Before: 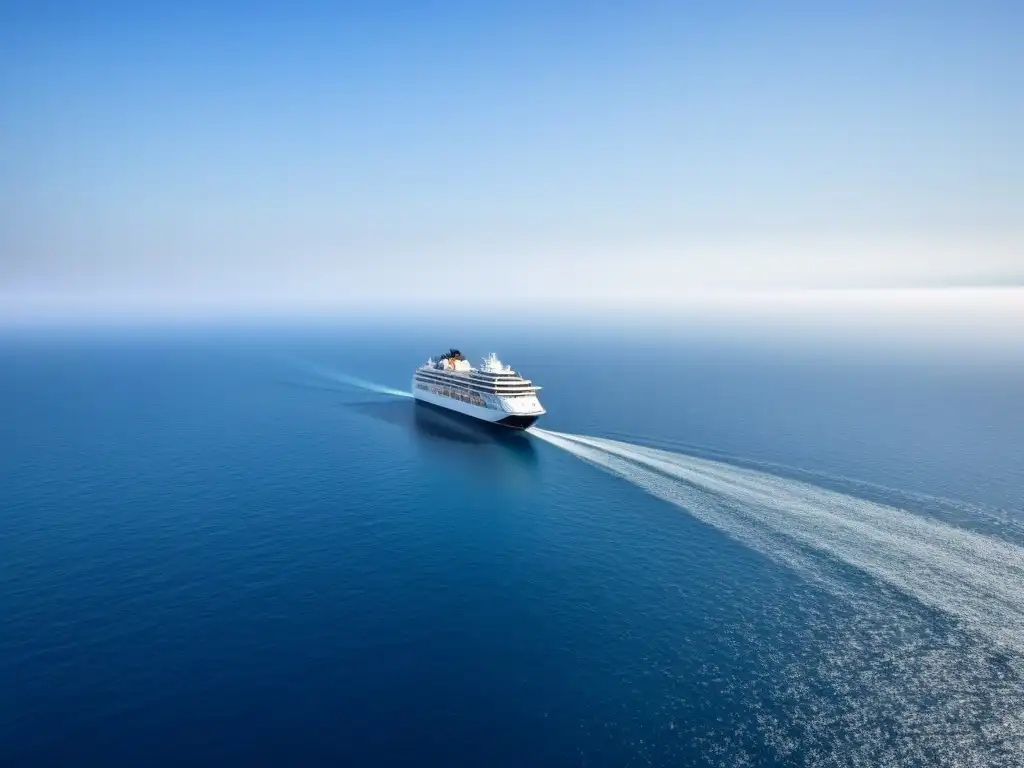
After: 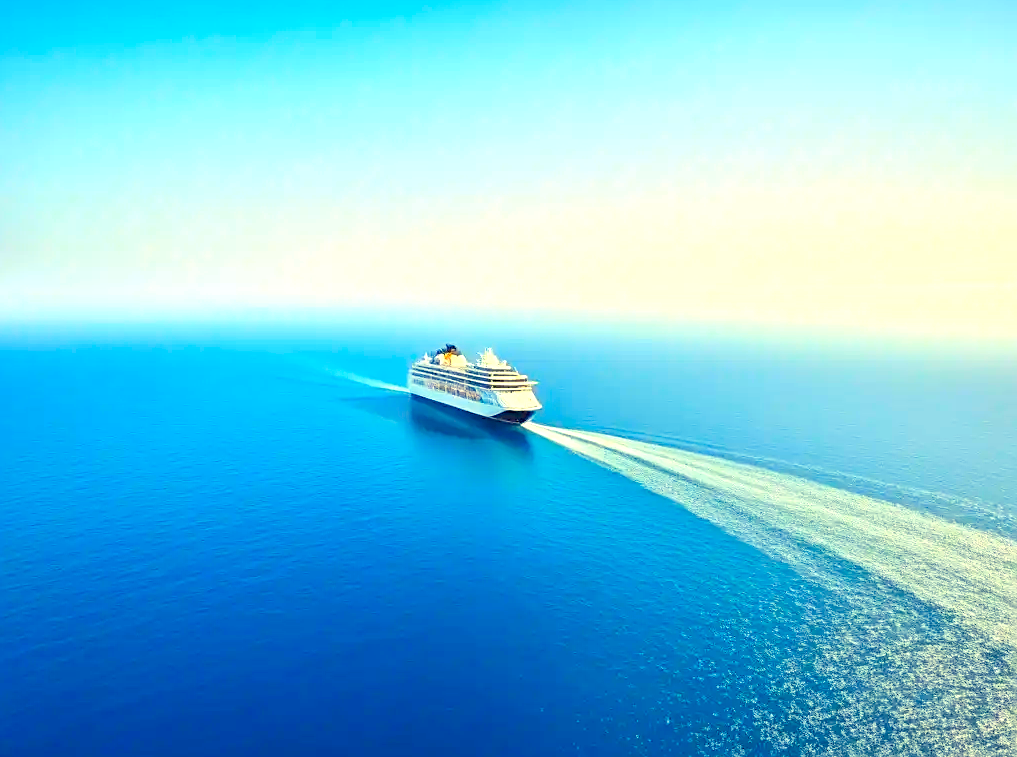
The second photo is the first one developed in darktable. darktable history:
color correction: highlights b* 0.009, saturation 1.13
sharpen: on, module defaults
contrast brightness saturation: contrast 0.032, brightness 0.067, saturation 0.126
crop: left 0.467%, top 0.667%, right 0.175%, bottom 0.668%
color balance rgb: highlights gain › chroma 7.874%, highlights gain › hue 85.51°, perceptual saturation grading › global saturation 30.037%, perceptual brilliance grading › global brilliance -5.08%, perceptual brilliance grading › highlights 24.629%, perceptual brilliance grading › mid-tones 7.266%, perceptual brilliance grading › shadows -4.613%, contrast -29.41%
exposure: black level correction 0, exposure 0.948 EV, compensate highlight preservation false
